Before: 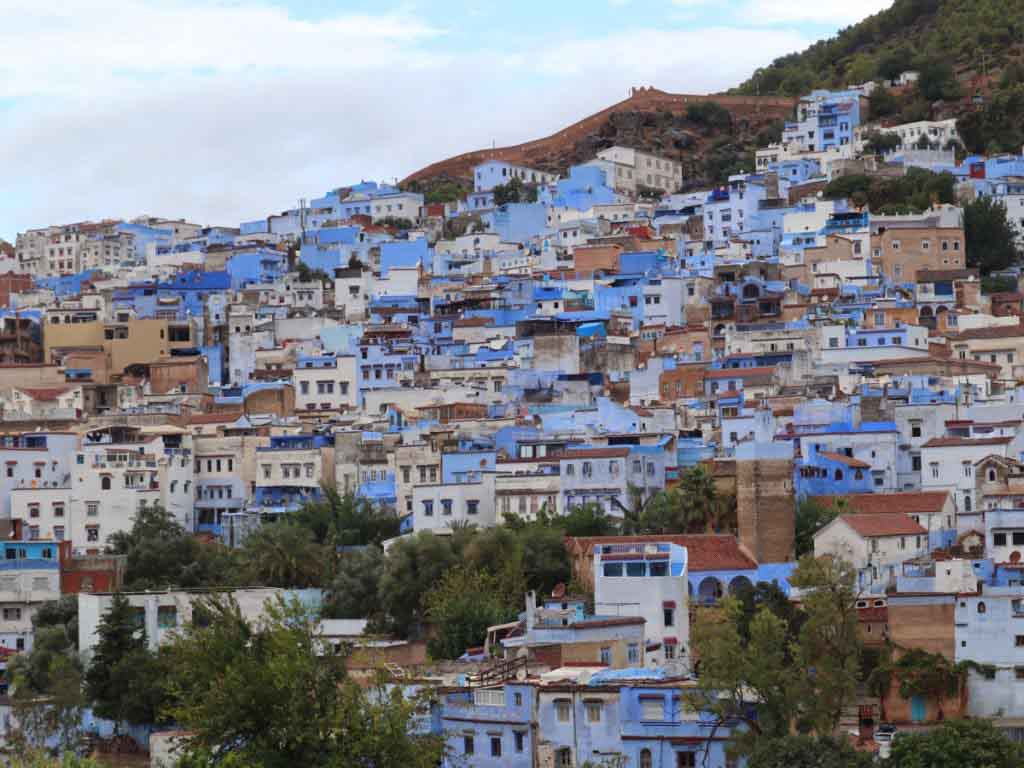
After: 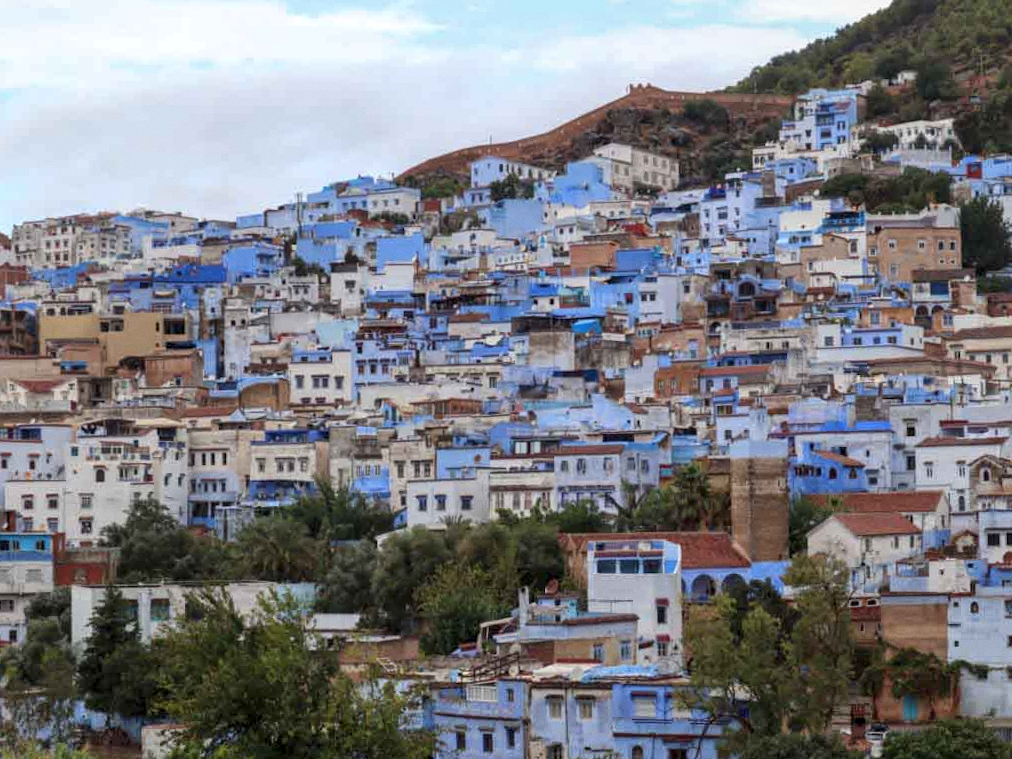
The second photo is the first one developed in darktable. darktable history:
crop and rotate: angle -0.5°
grain: coarseness 0.09 ISO, strength 10%
local contrast: on, module defaults
